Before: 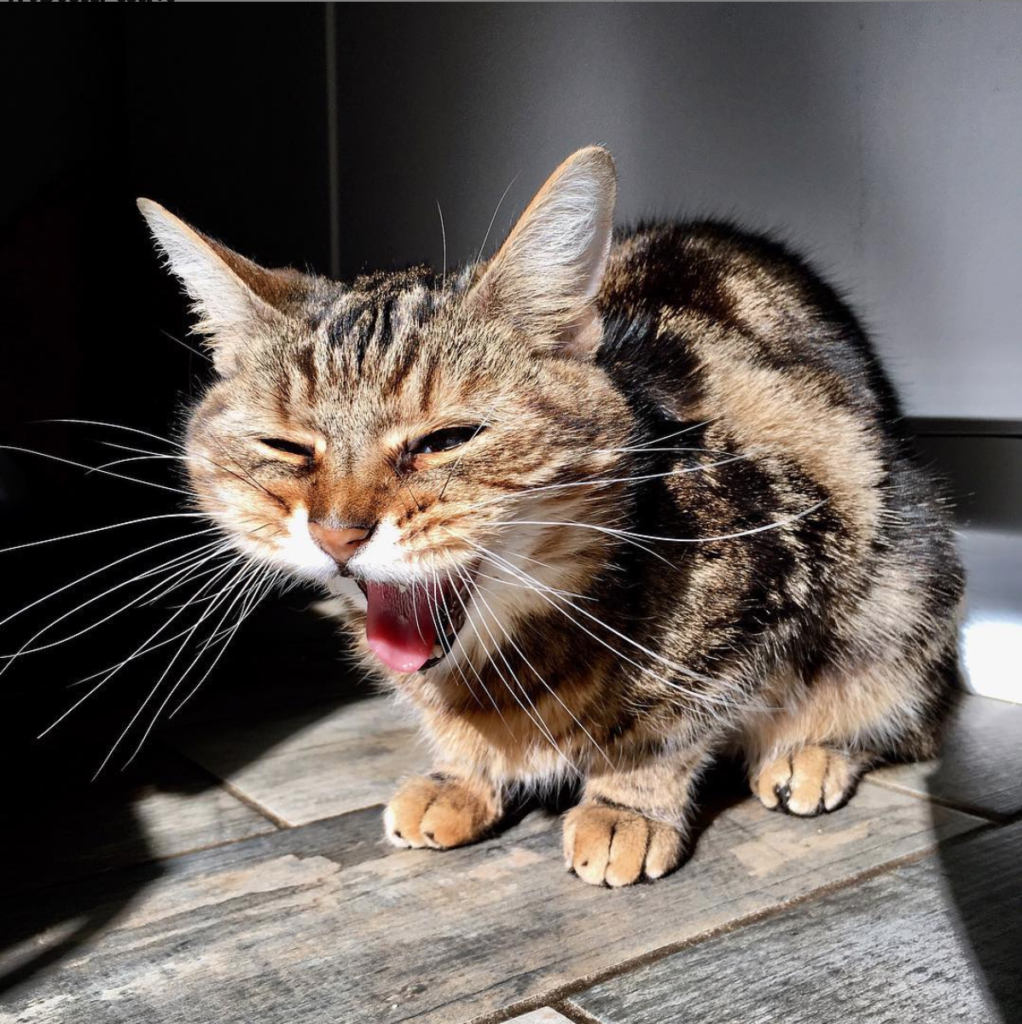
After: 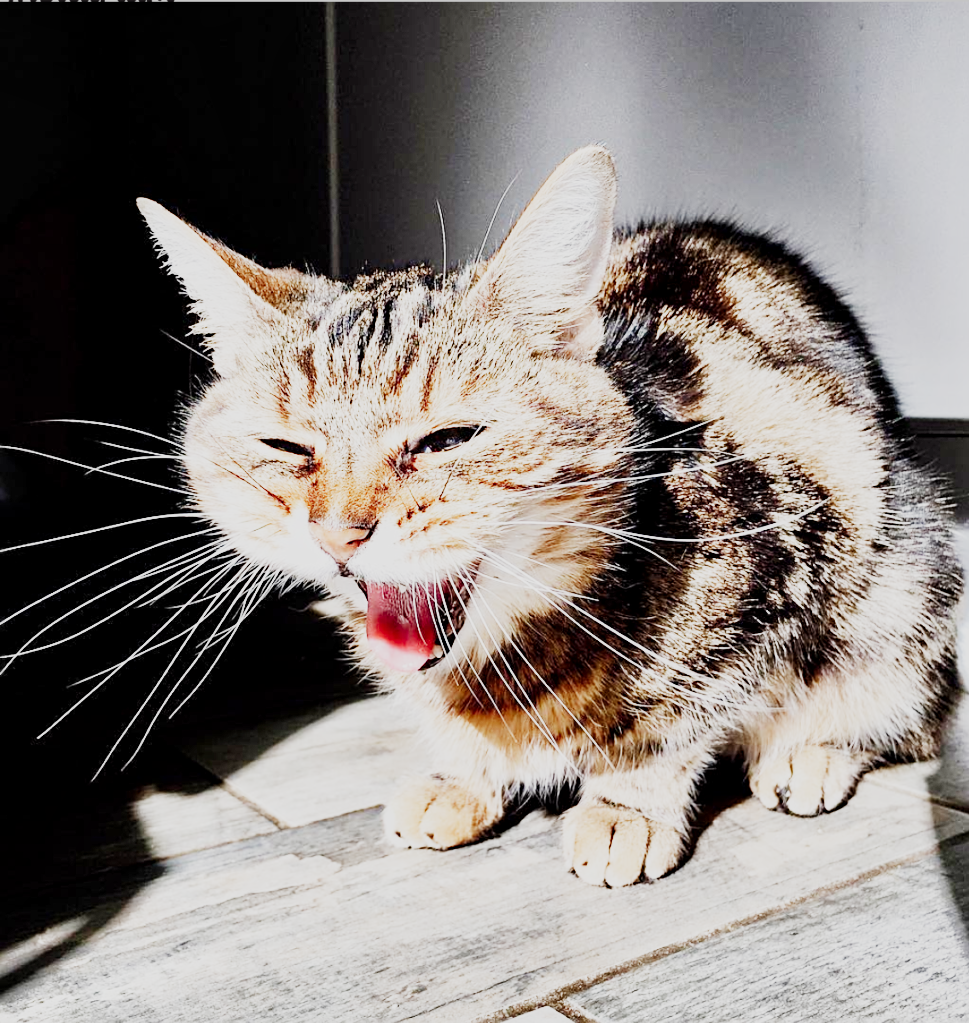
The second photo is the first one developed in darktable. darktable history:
local contrast: highlights 100%, shadows 100%, detail 120%, midtone range 0.2
crop and rotate: right 5.167%
sharpen: on, module defaults
shadows and highlights: radius 121.13, shadows 21.4, white point adjustment -9.72, highlights -14.39, soften with gaussian
exposure: black level correction 0, exposure 2.327 EV, compensate exposure bias true, compensate highlight preservation false
sigmoid: skew -0.2, preserve hue 0%, red attenuation 0.1, red rotation 0.035, green attenuation 0.1, green rotation -0.017, blue attenuation 0.15, blue rotation -0.052, base primaries Rec2020
